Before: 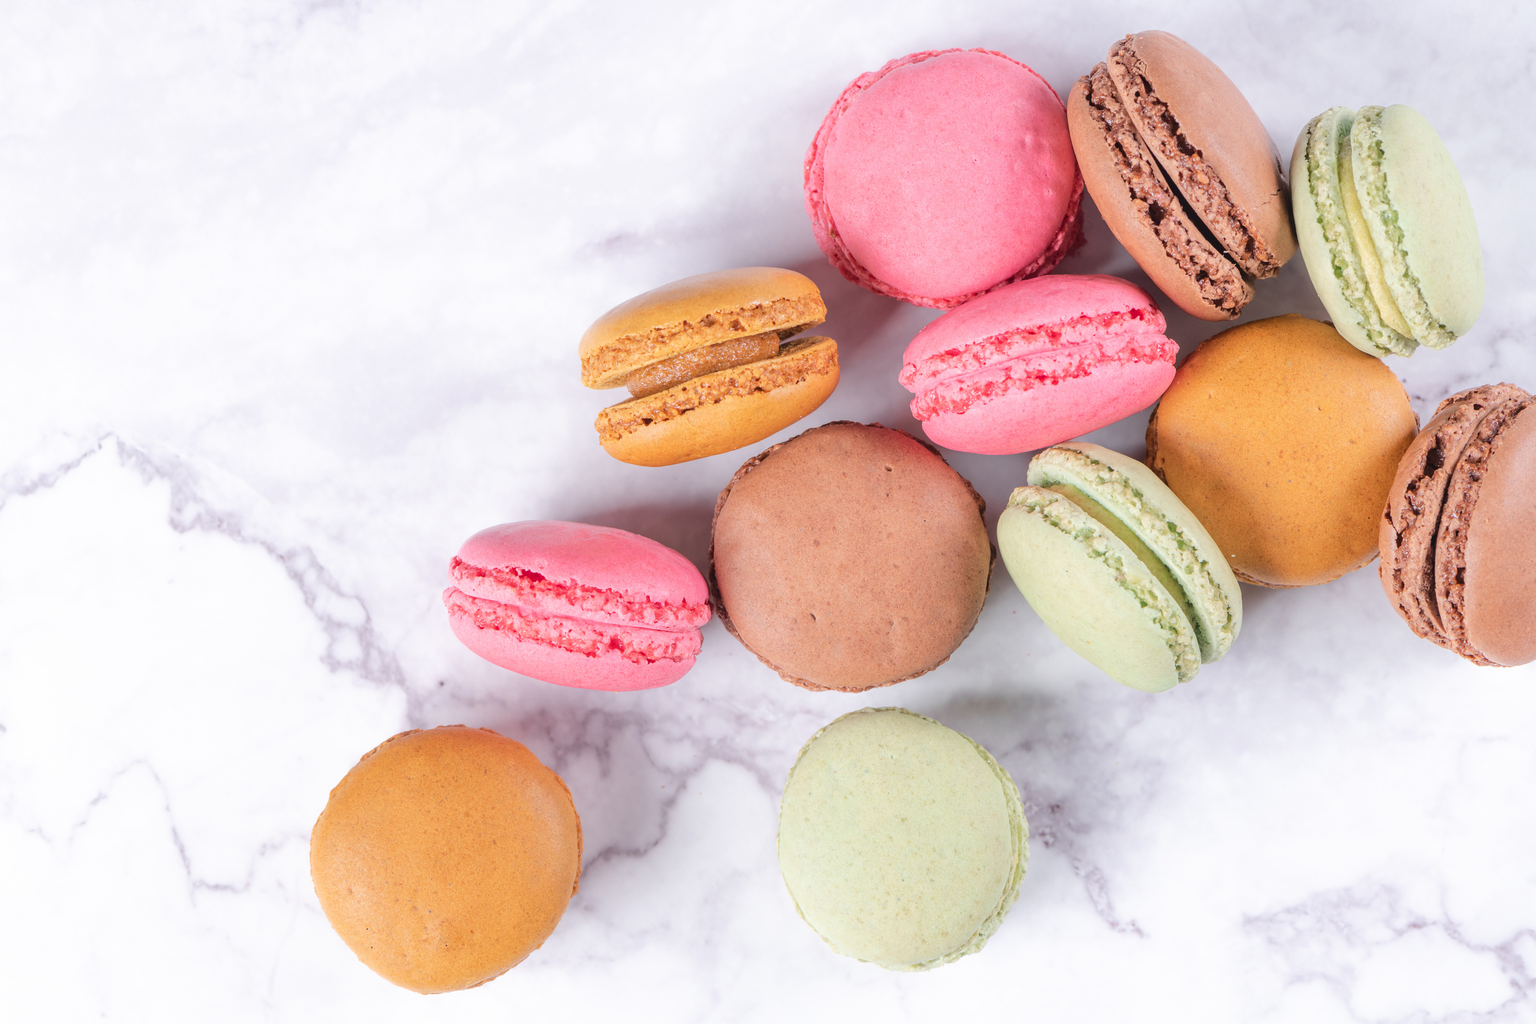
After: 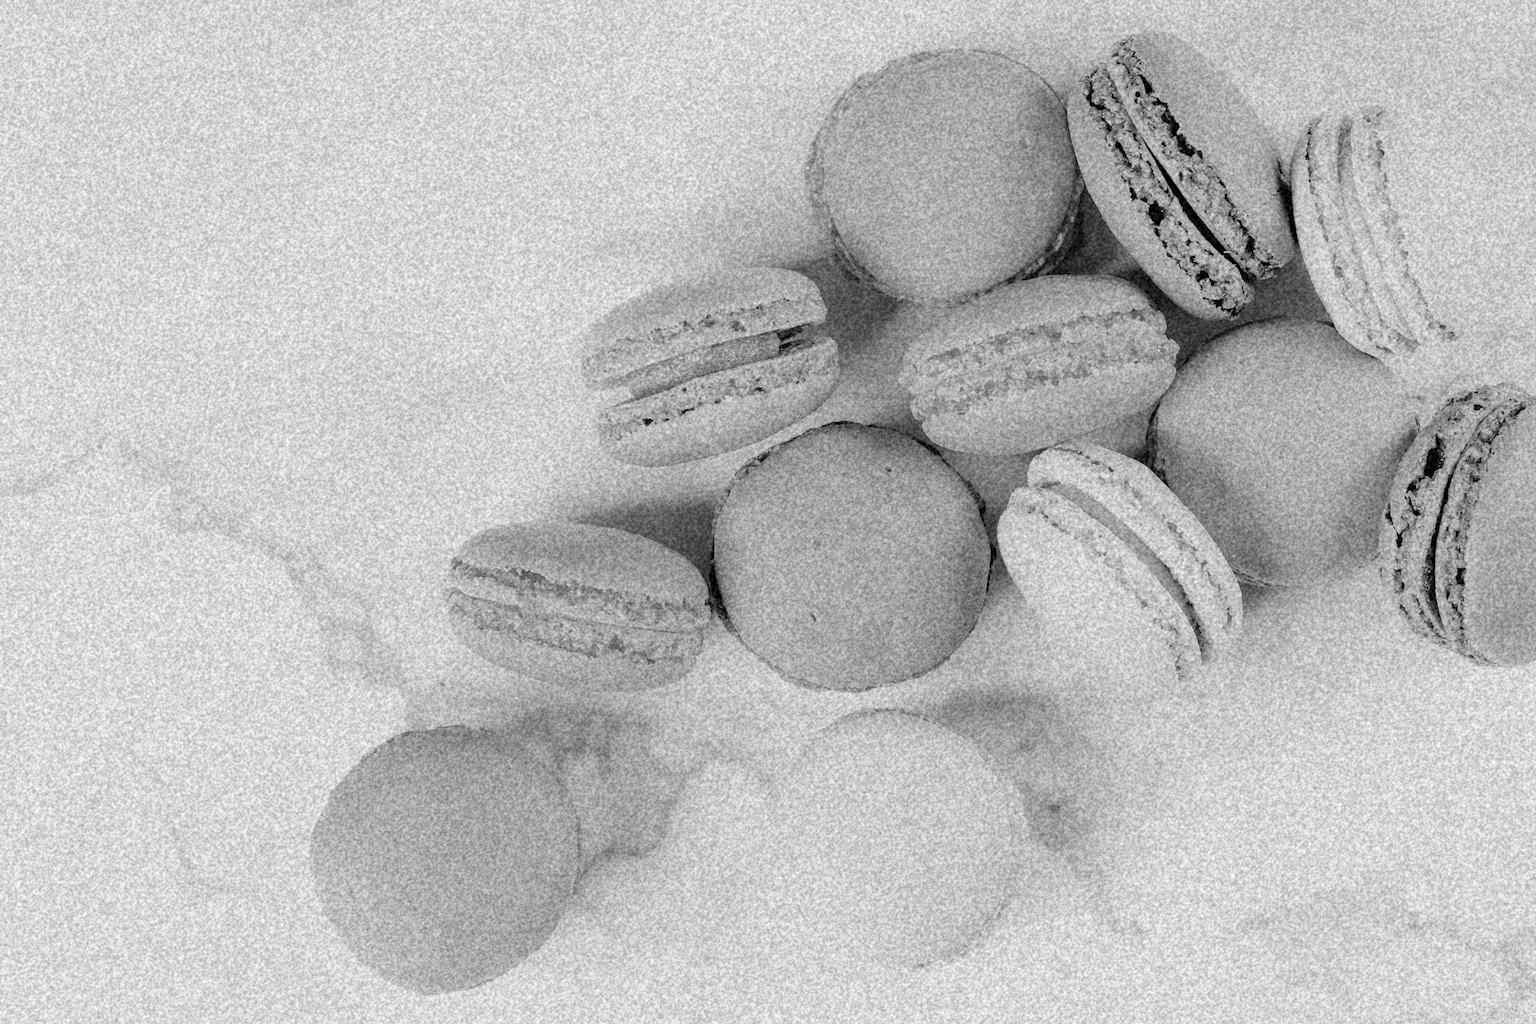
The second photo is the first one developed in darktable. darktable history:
monochrome: a -35.87, b 49.73, size 1.7
filmic rgb: black relative exposure -5 EV, hardness 2.88, contrast 1.2
grain: coarseness 46.9 ISO, strength 50.21%, mid-tones bias 0%
